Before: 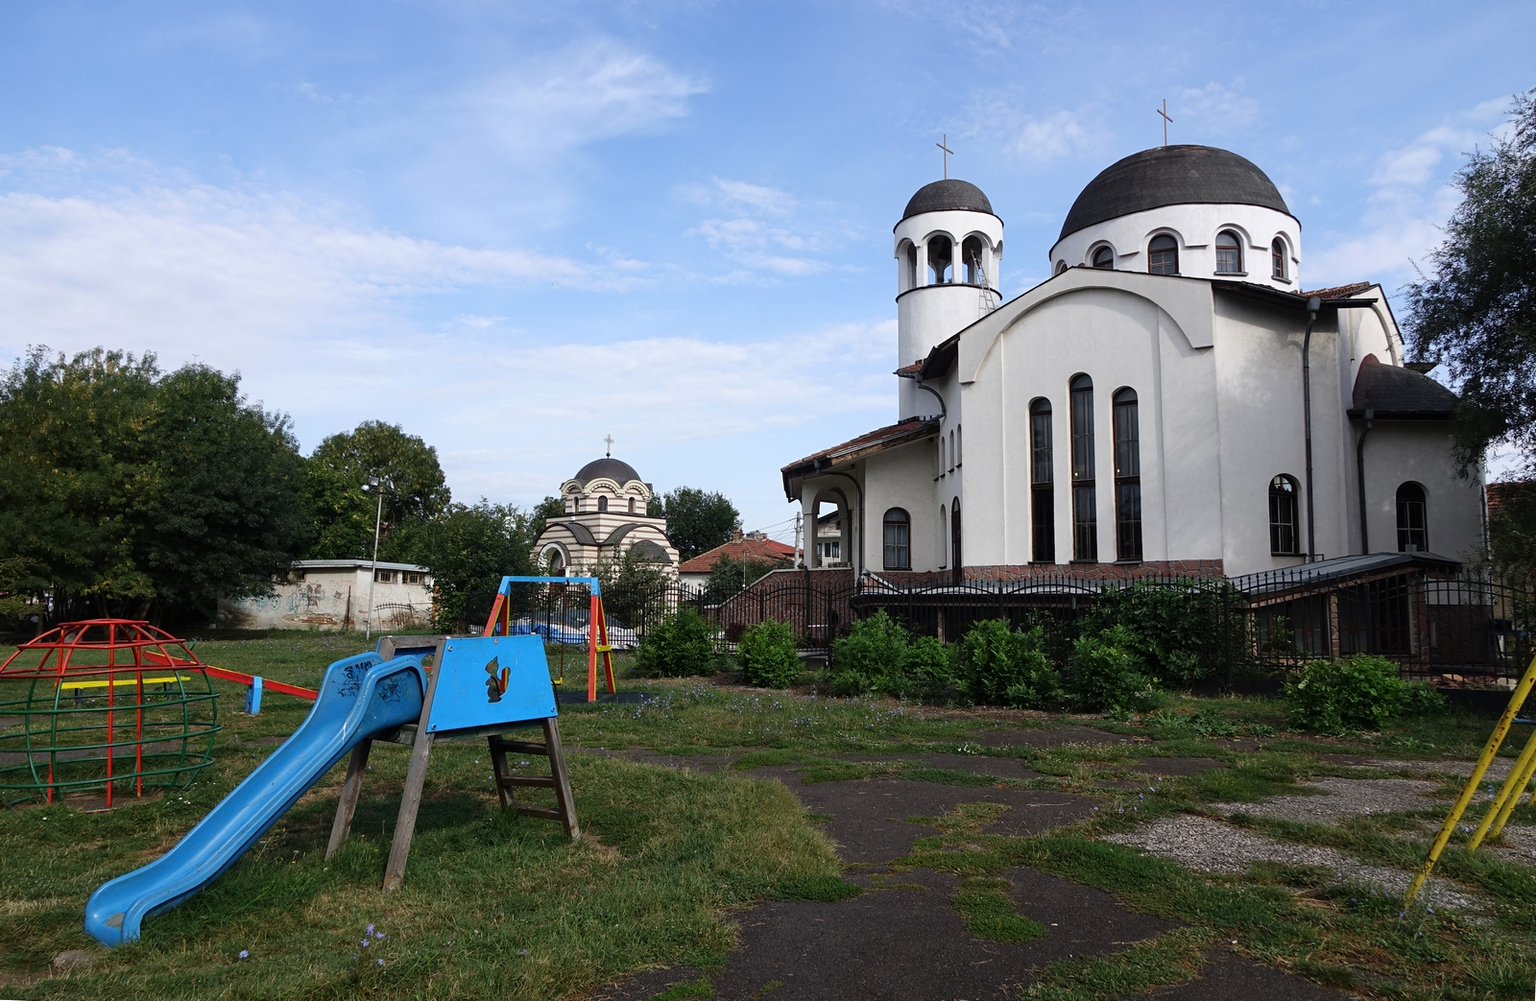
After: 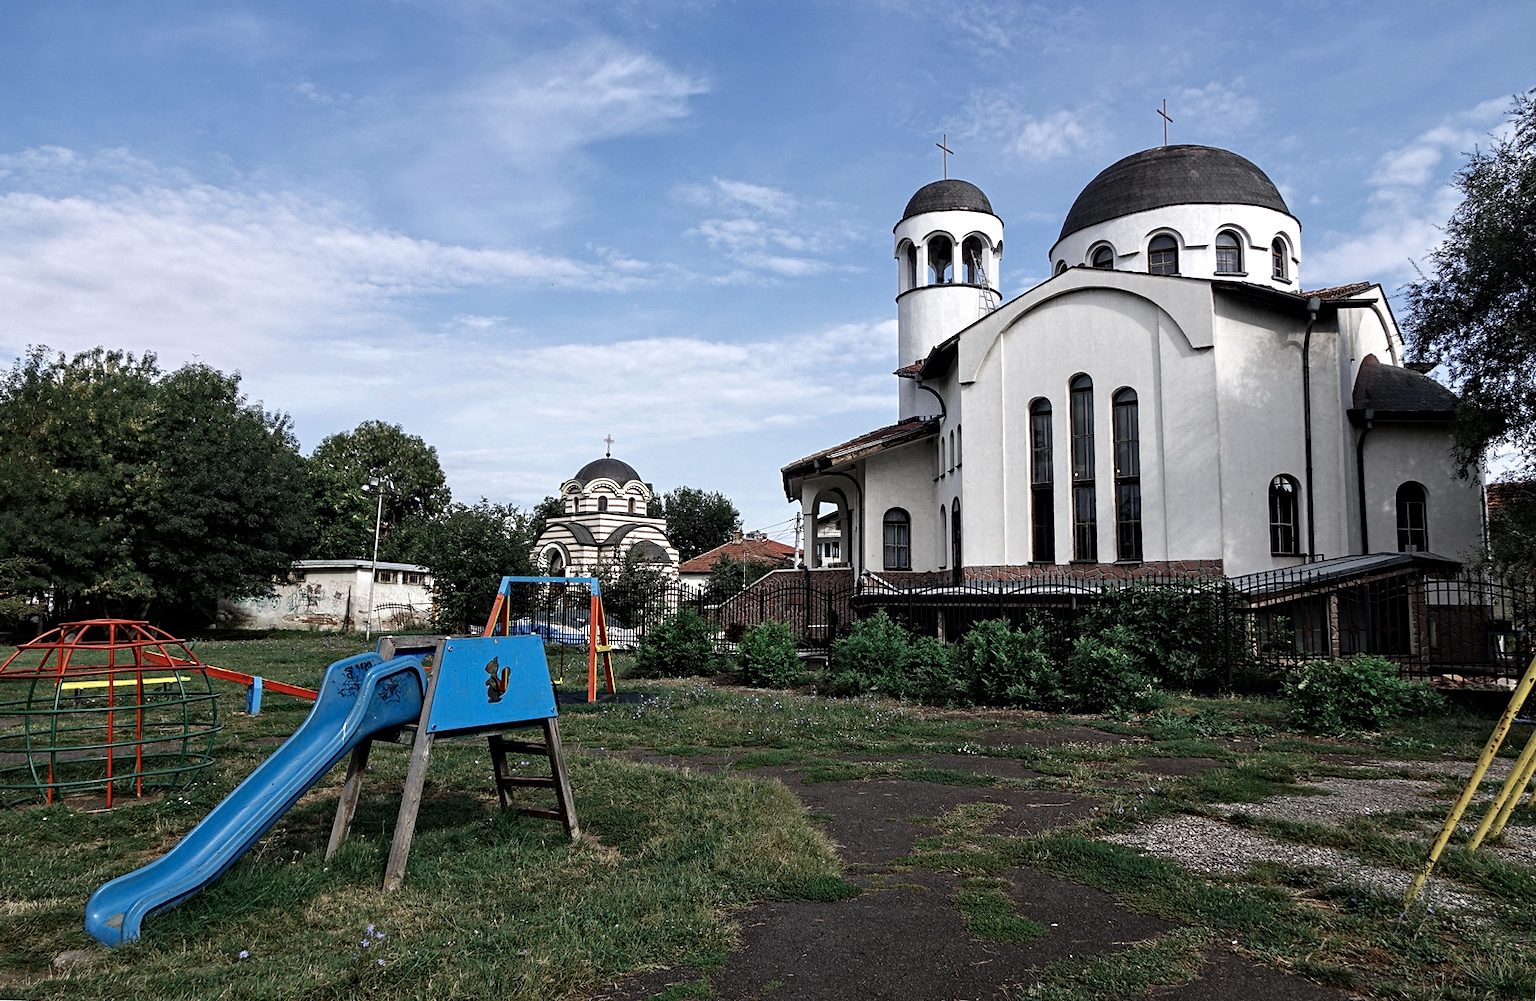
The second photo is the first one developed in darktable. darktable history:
exposure: exposure 0.201 EV, compensate highlight preservation false
contrast equalizer: y [[0.5, 0.542, 0.583, 0.625, 0.667, 0.708], [0.5 ×6], [0.5 ×6], [0 ×6], [0 ×6]], mix 0.803
color zones: curves: ch0 [(0, 0.5) (0.125, 0.4) (0.25, 0.5) (0.375, 0.4) (0.5, 0.4) (0.625, 0.35) (0.75, 0.35) (0.875, 0.5)]; ch1 [(0, 0.35) (0.125, 0.45) (0.25, 0.35) (0.375, 0.35) (0.5, 0.35) (0.625, 0.35) (0.75, 0.45) (0.875, 0.35)]; ch2 [(0, 0.6) (0.125, 0.5) (0.25, 0.5) (0.375, 0.6) (0.5, 0.6) (0.625, 0.5) (0.75, 0.5) (0.875, 0.5)]
